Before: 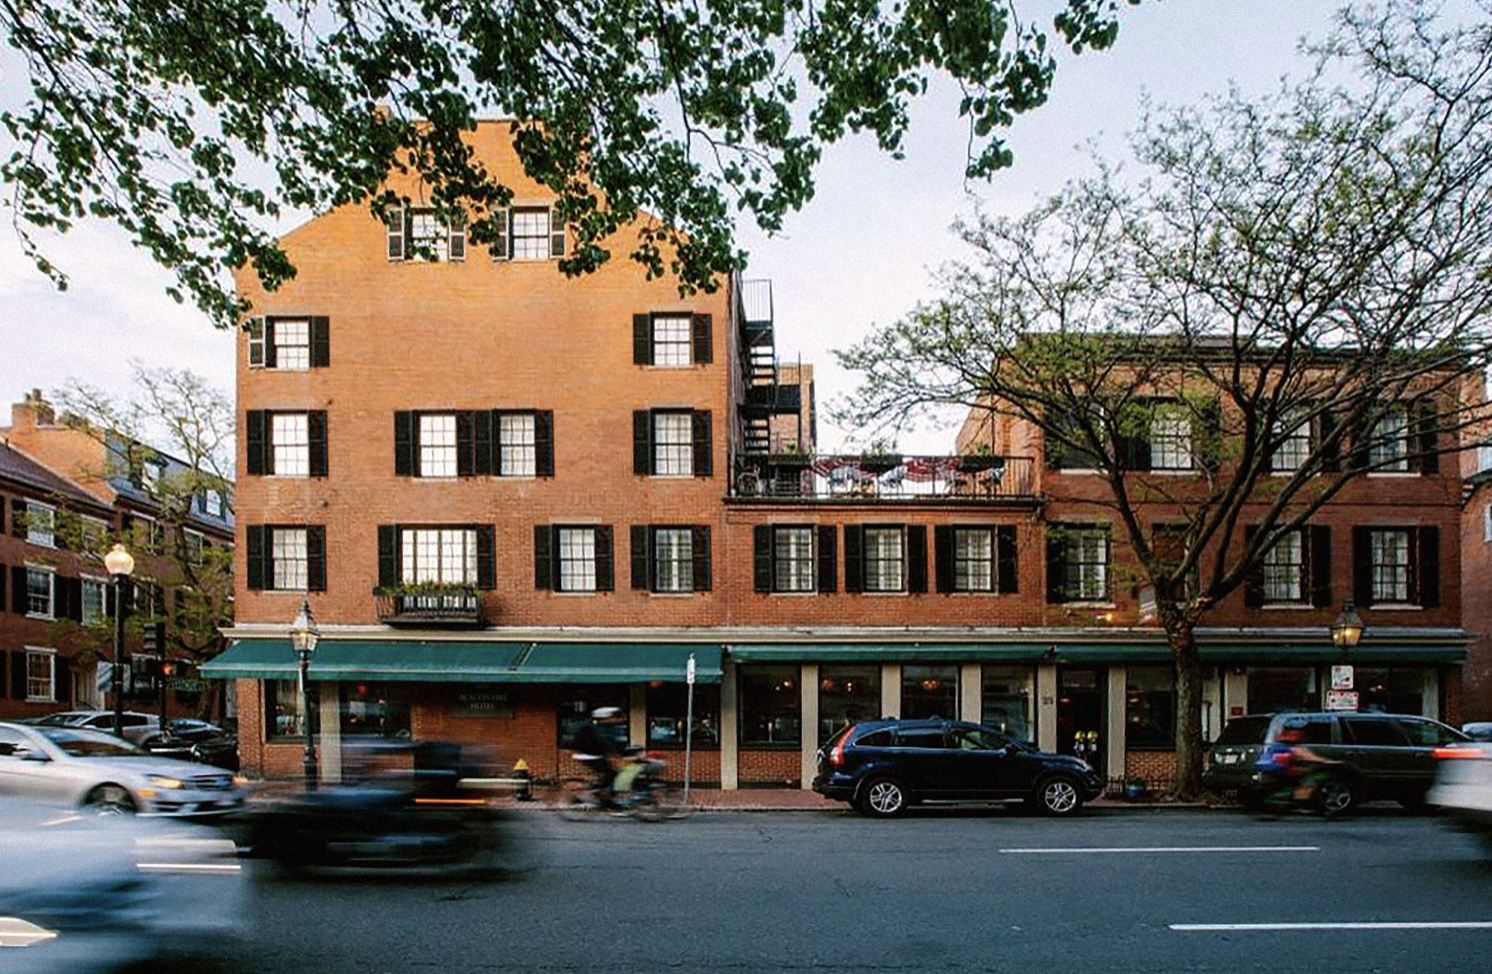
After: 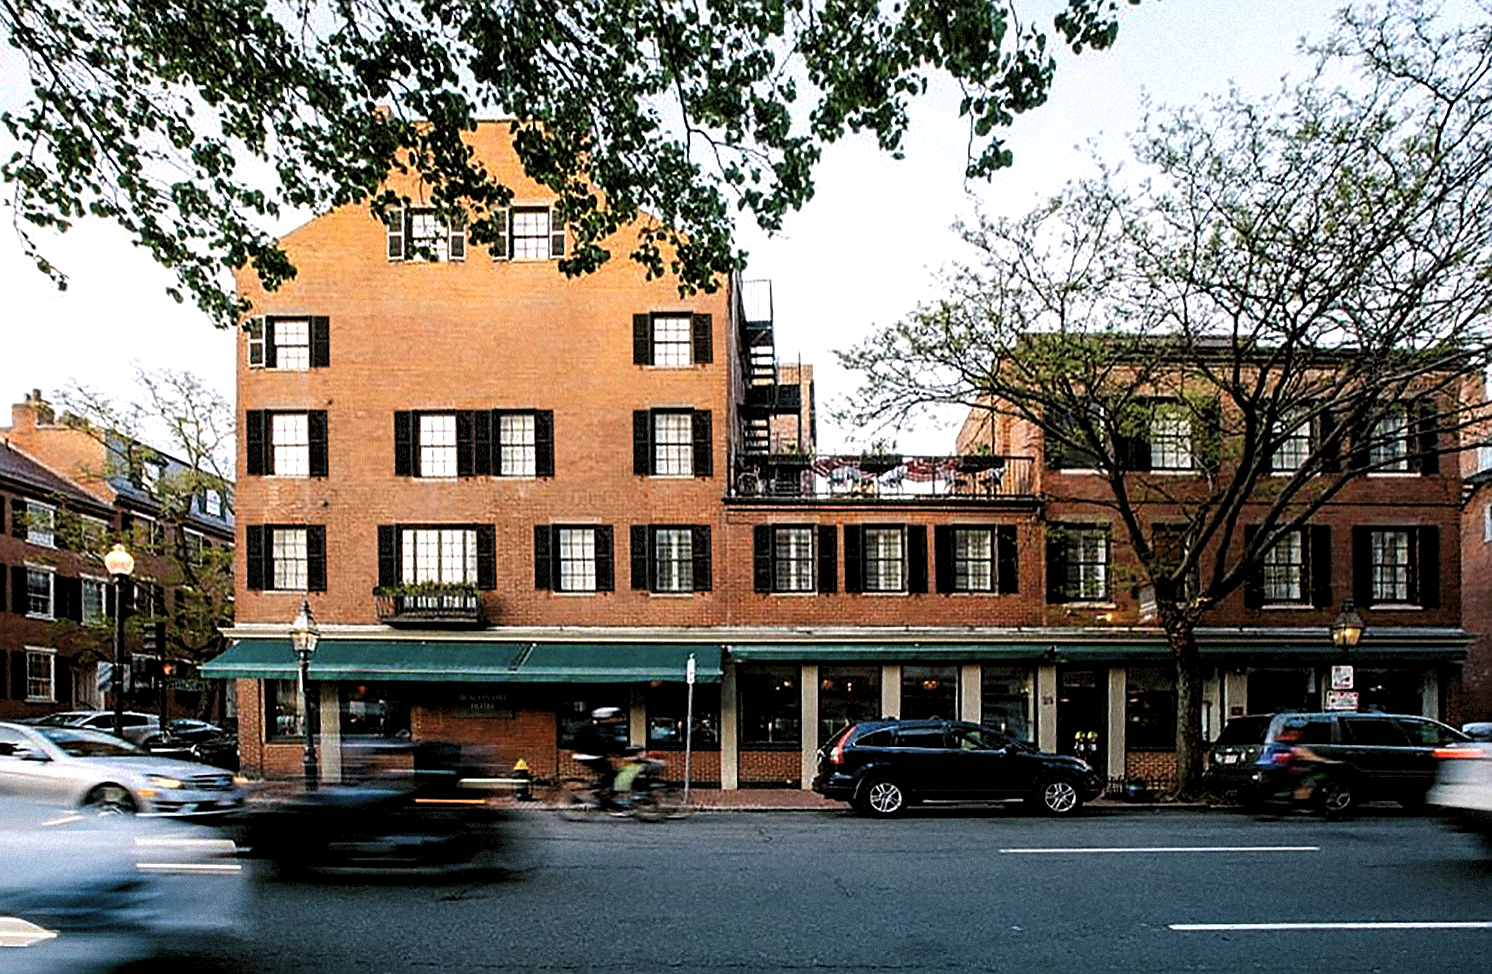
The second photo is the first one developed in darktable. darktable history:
sharpen: on, module defaults
levels: levels [0.055, 0.477, 0.9]
